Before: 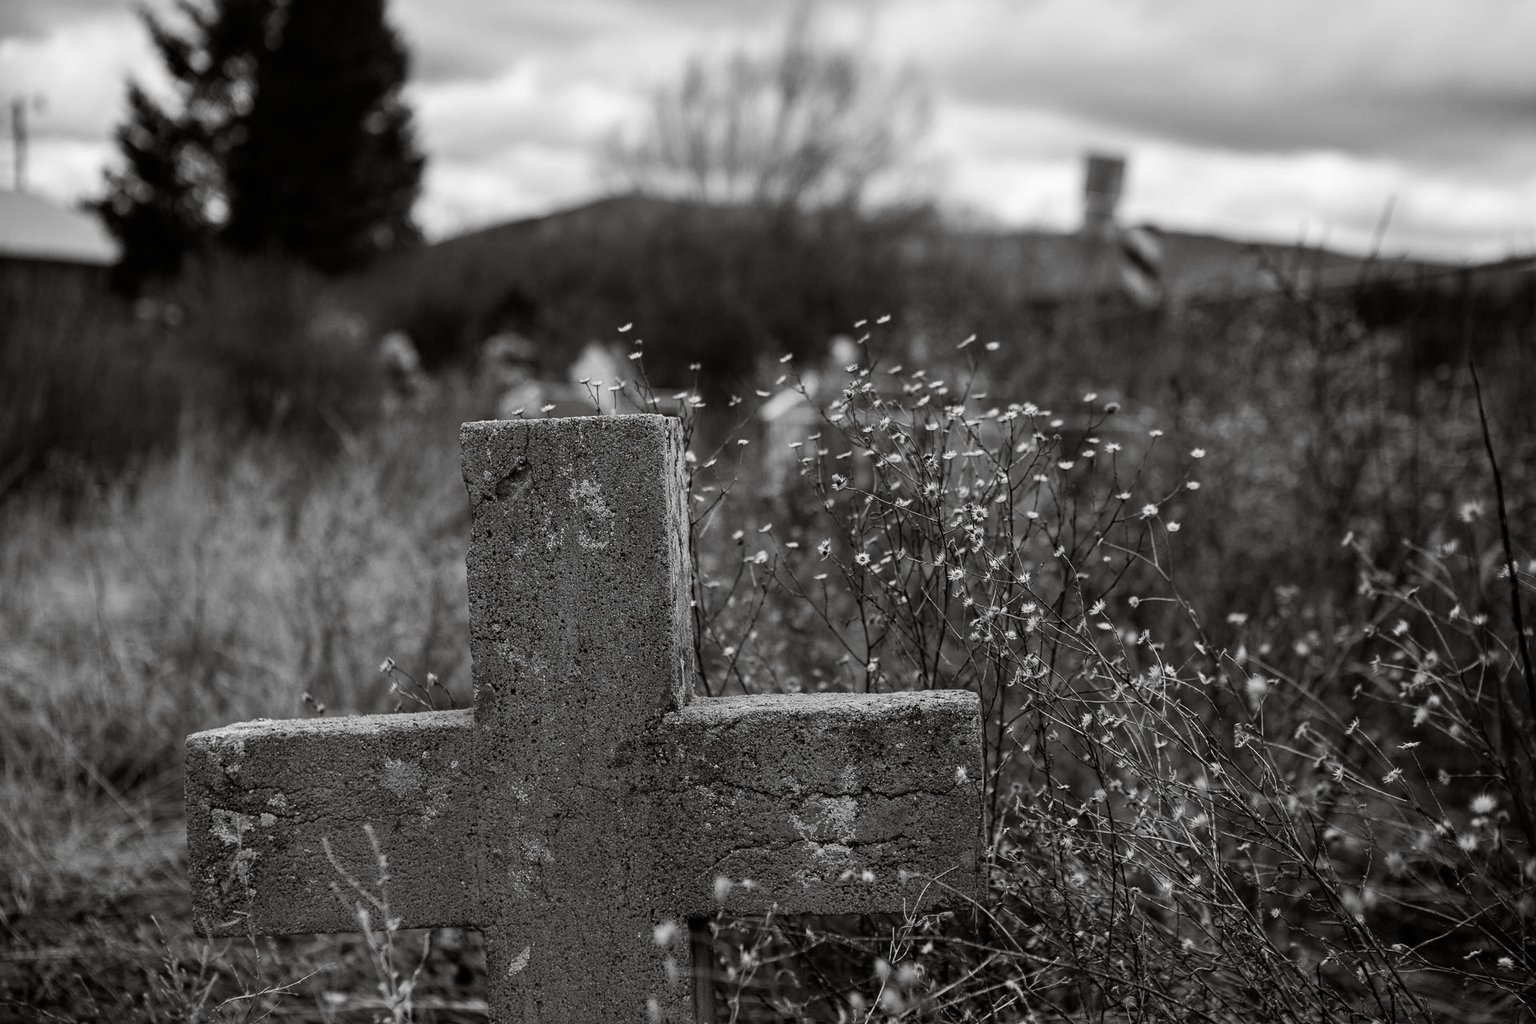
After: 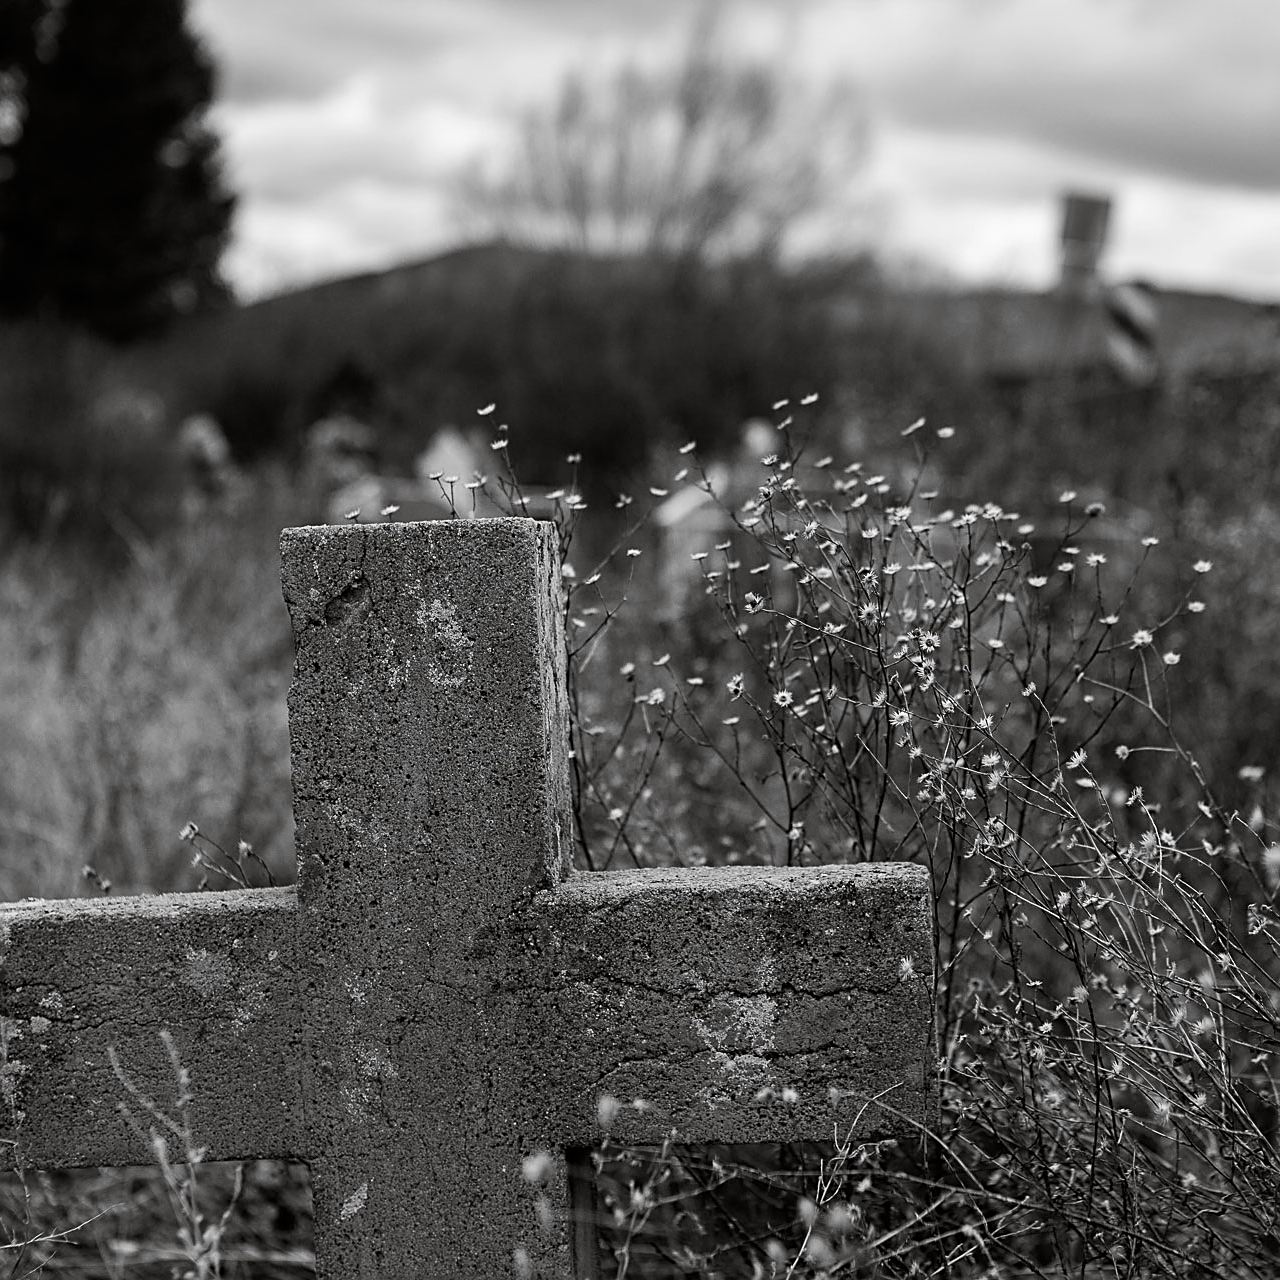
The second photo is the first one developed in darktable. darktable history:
sharpen: on, module defaults
crop: left 15.411%, right 17.911%
